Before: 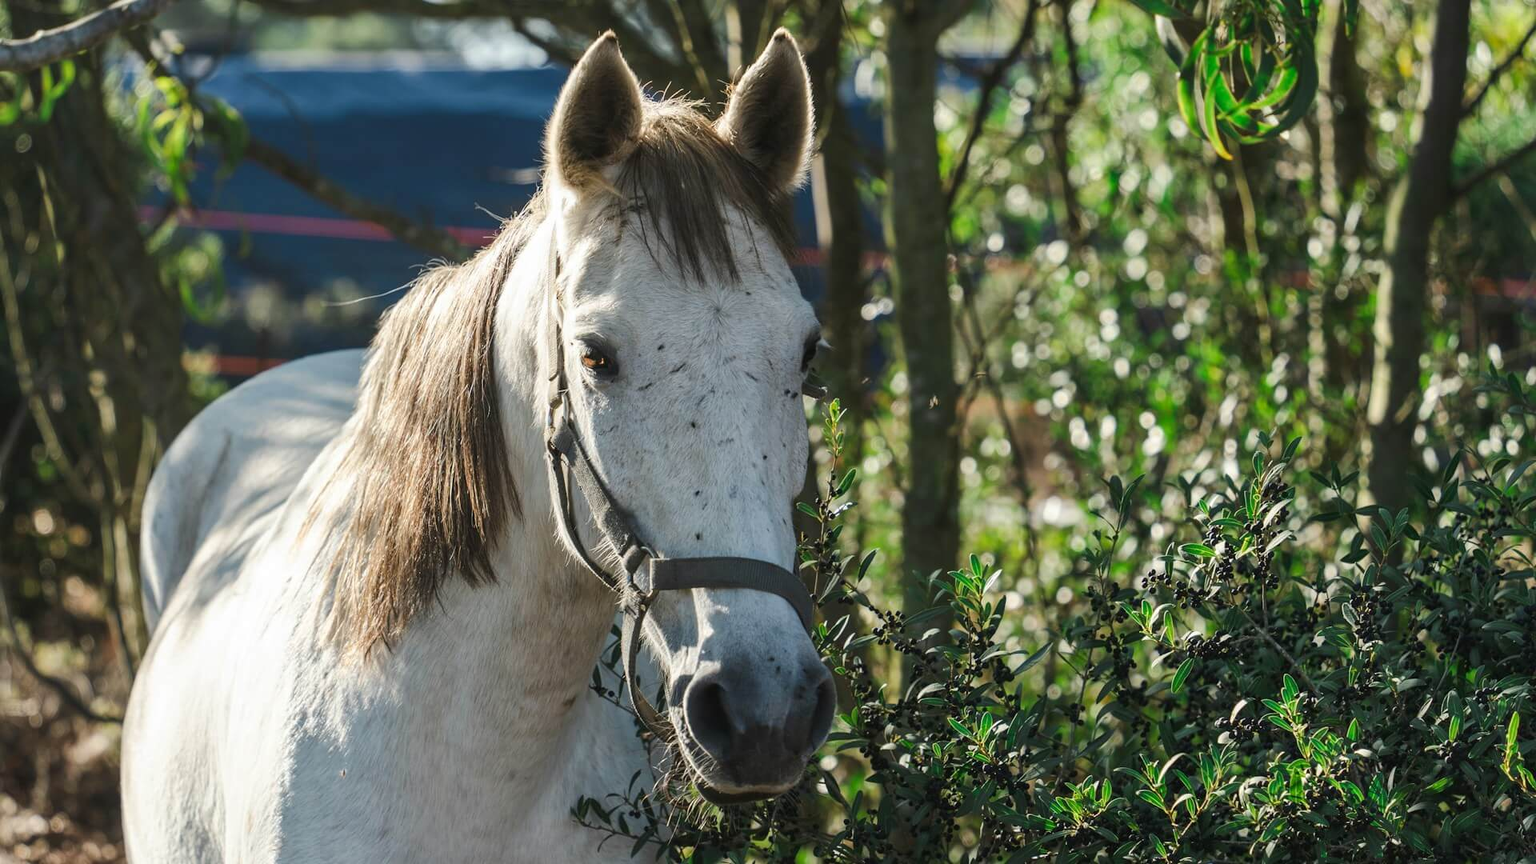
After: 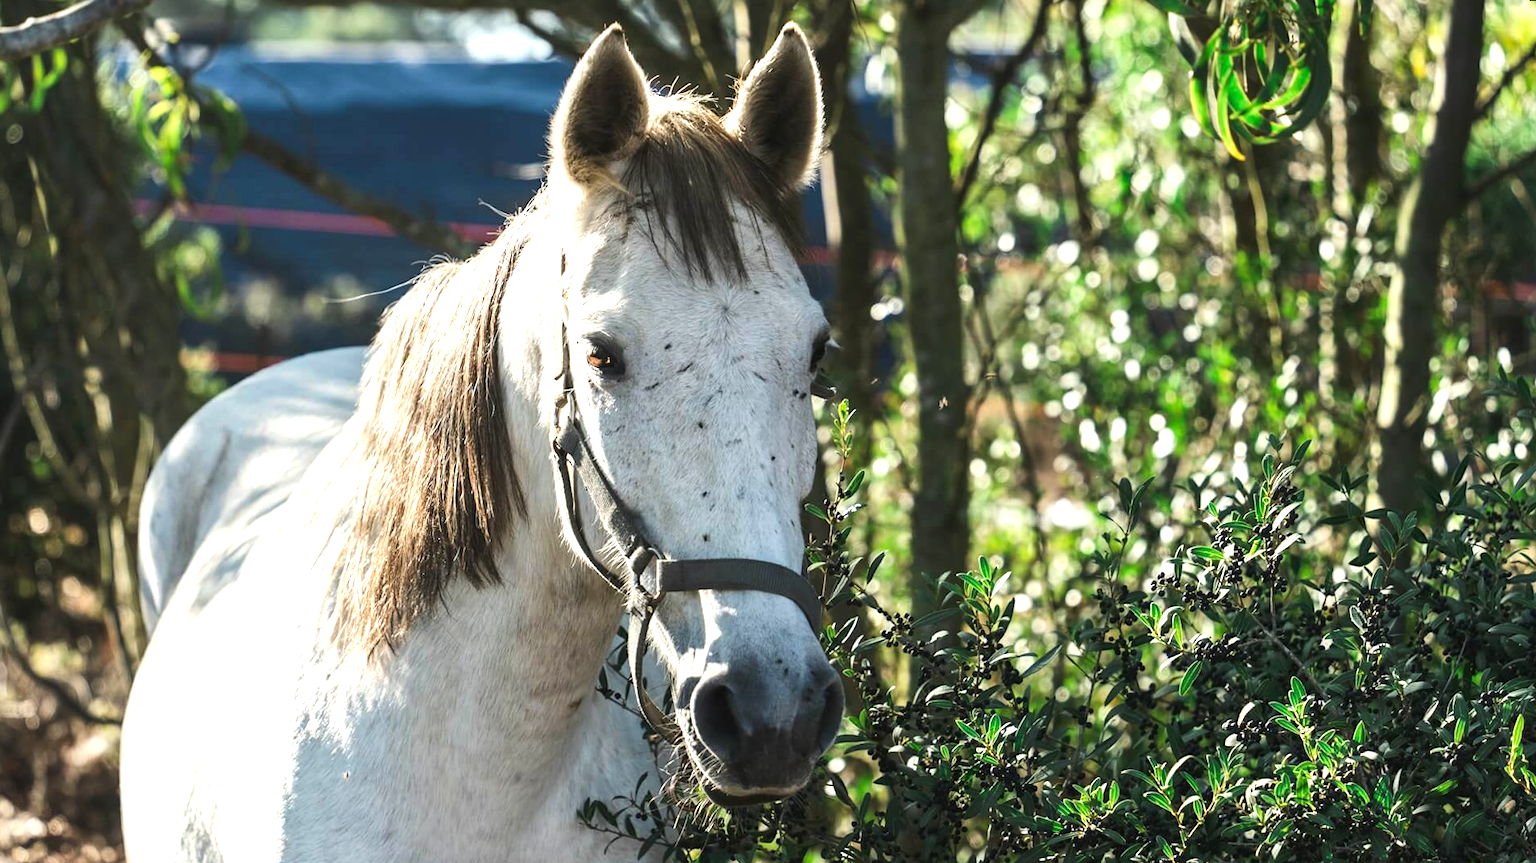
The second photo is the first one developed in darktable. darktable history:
exposure: black level correction 0, exposure 0.5 EV, compensate exposure bias true, compensate highlight preservation false
tone equalizer: -8 EV -0.417 EV, -7 EV -0.389 EV, -6 EV -0.333 EV, -5 EV -0.222 EV, -3 EV 0.222 EV, -2 EV 0.333 EV, -1 EV 0.389 EV, +0 EV 0.417 EV, edges refinement/feathering 500, mask exposure compensation -1.57 EV, preserve details no
rotate and perspective: rotation 0.174°, lens shift (vertical) 0.013, lens shift (horizontal) 0.019, shear 0.001, automatic cropping original format, crop left 0.007, crop right 0.991, crop top 0.016, crop bottom 0.997
